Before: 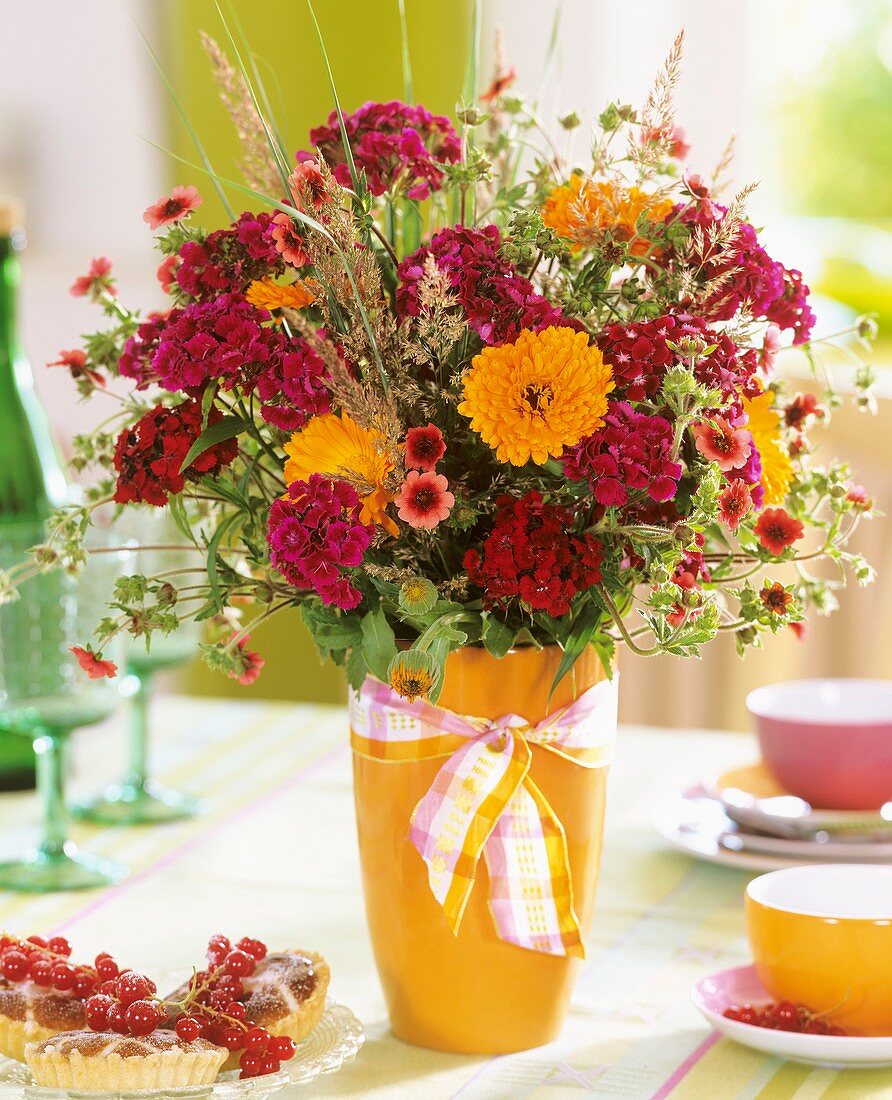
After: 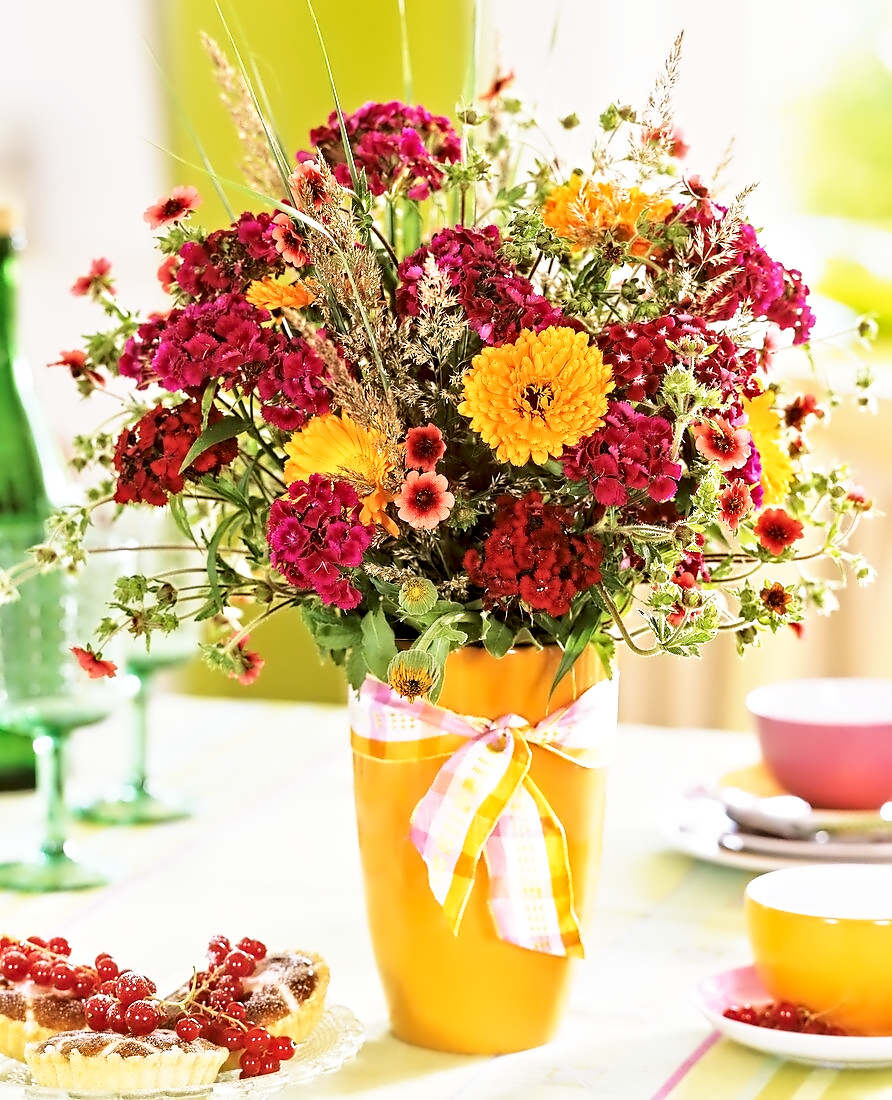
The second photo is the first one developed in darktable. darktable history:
contrast equalizer: octaves 7, y [[0.5, 0.542, 0.583, 0.625, 0.667, 0.708], [0.5 ×6], [0.5 ×6], [0, 0.033, 0.067, 0.1, 0.133, 0.167], [0, 0.05, 0.1, 0.15, 0.2, 0.25]]
base curve: curves: ch0 [(0, 0) (0.579, 0.807) (1, 1)], preserve colors none
